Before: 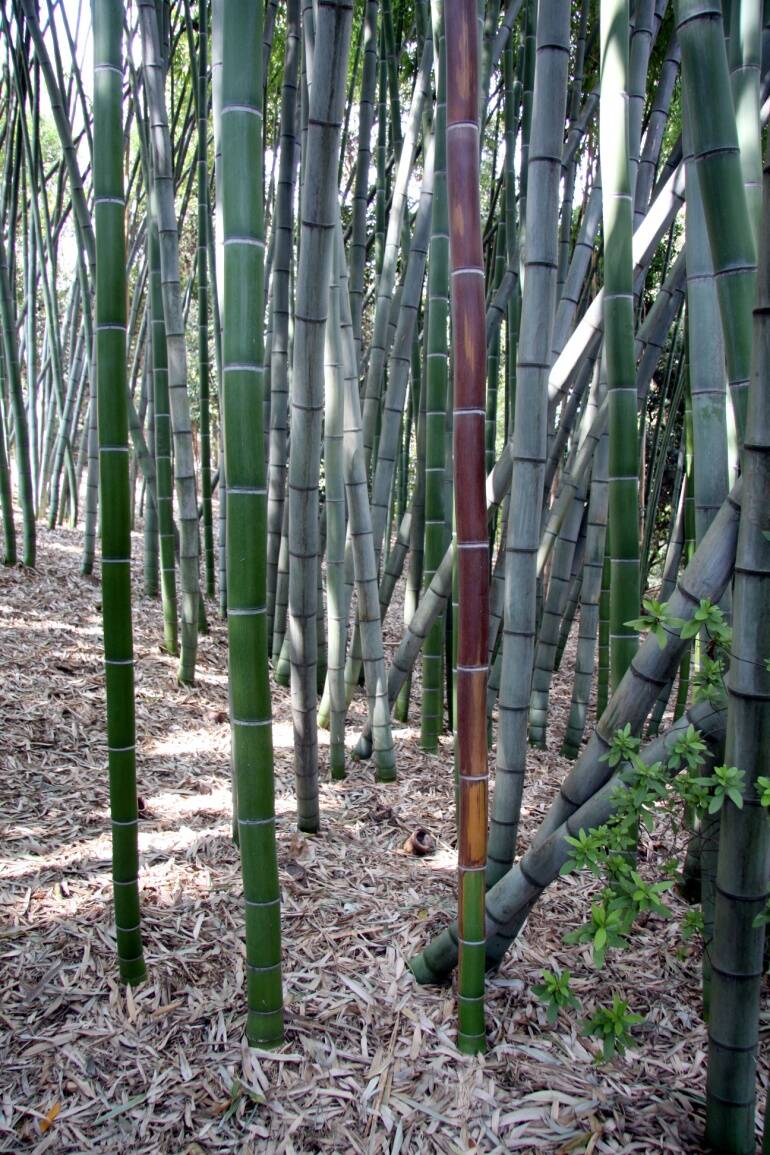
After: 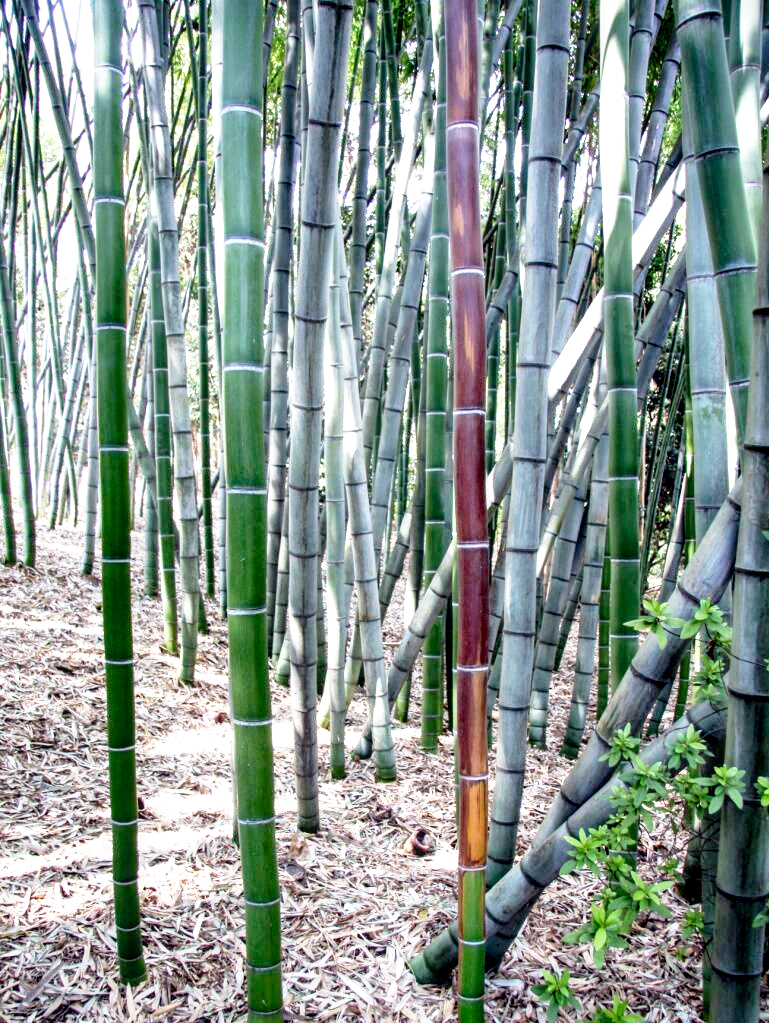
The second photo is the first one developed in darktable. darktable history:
crop and rotate: top 0%, bottom 11.375%
local contrast: detail 130%
base curve: curves: ch0 [(0, 0) (0.012, 0.01) (0.073, 0.168) (0.31, 0.711) (0.645, 0.957) (1, 1)], preserve colors none
